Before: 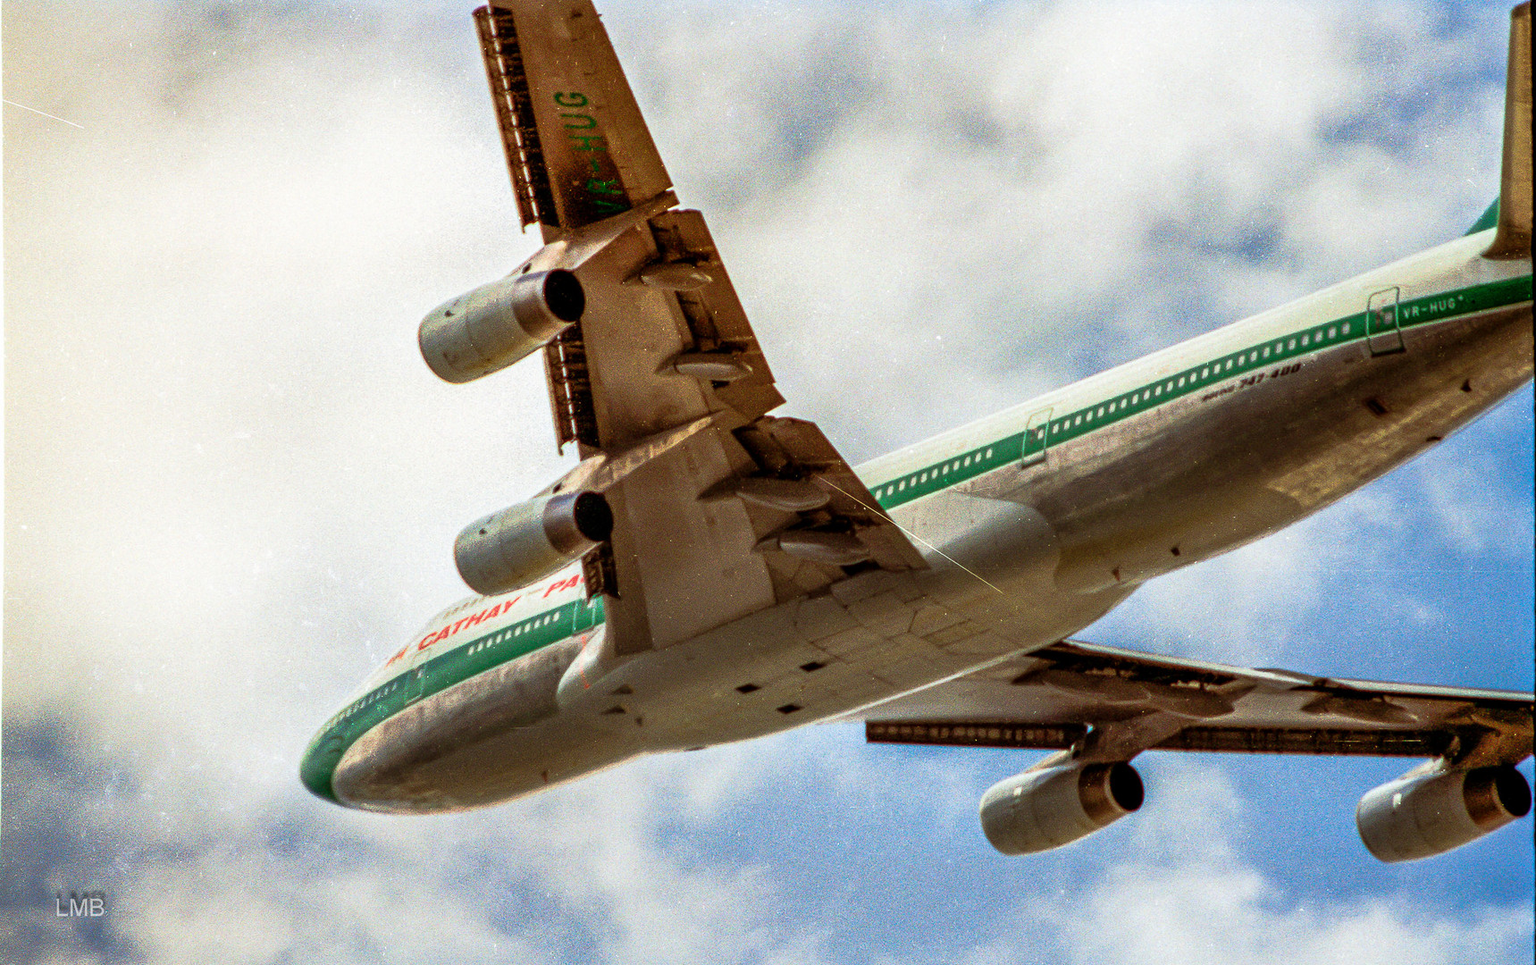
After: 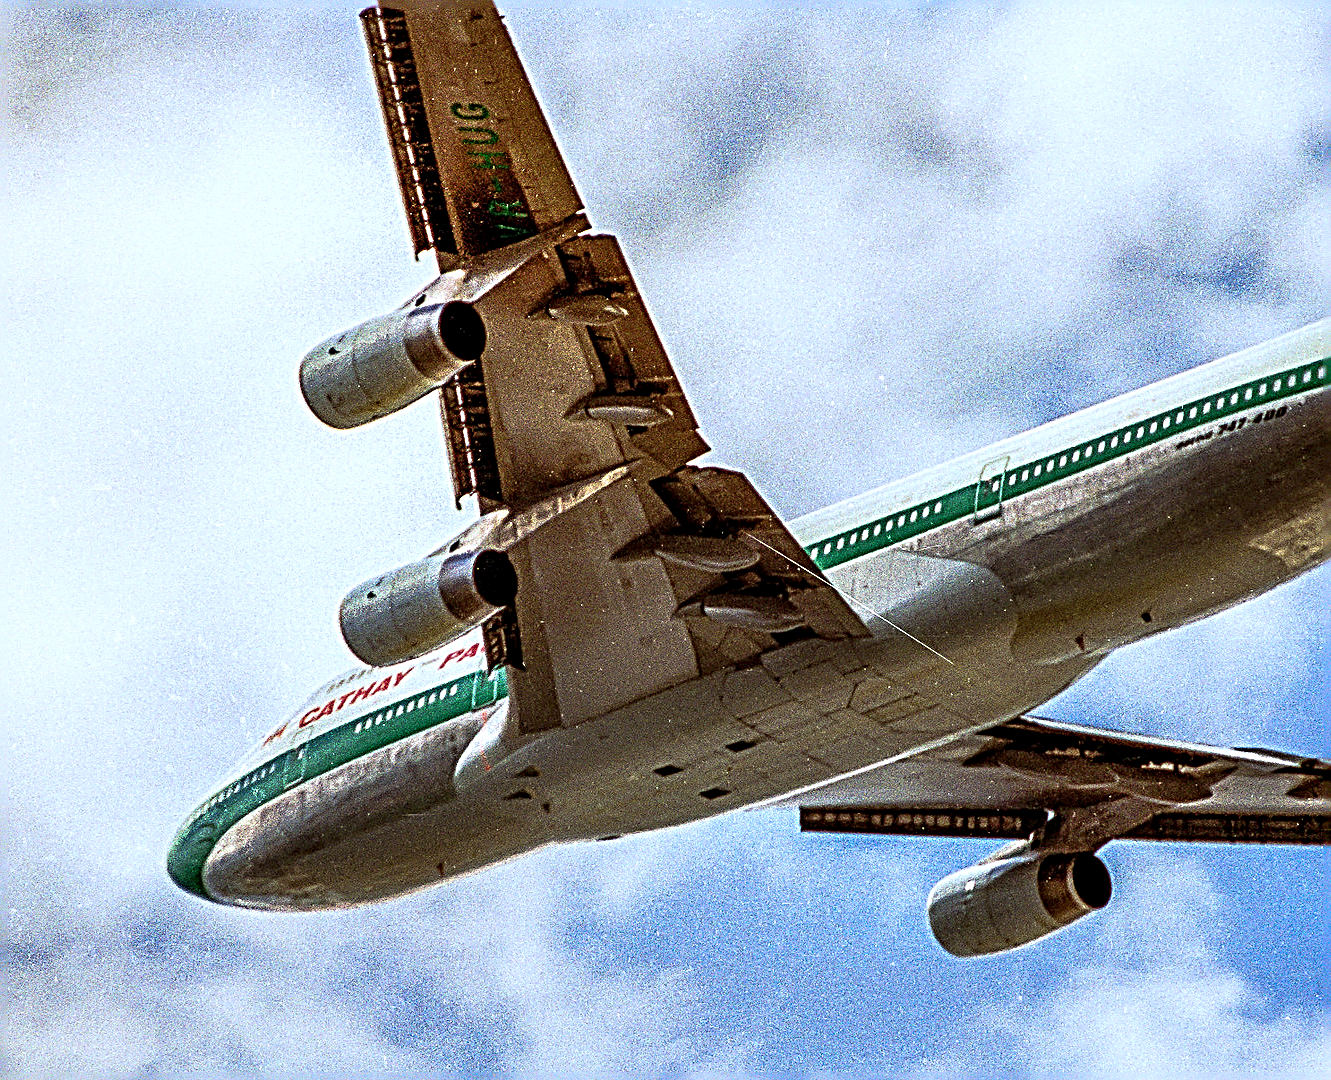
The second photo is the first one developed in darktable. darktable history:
white balance: red 0.948, green 1.02, blue 1.176
crop: left 9.88%, right 12.664%
contrast equalizer: octaves 7, y [[0.6 ×6], [0.55 ×6], [0 ×6], [0 ×6], [0 ×6]], mix 0.2
sharpen: radius 3.158, amount 1.731
